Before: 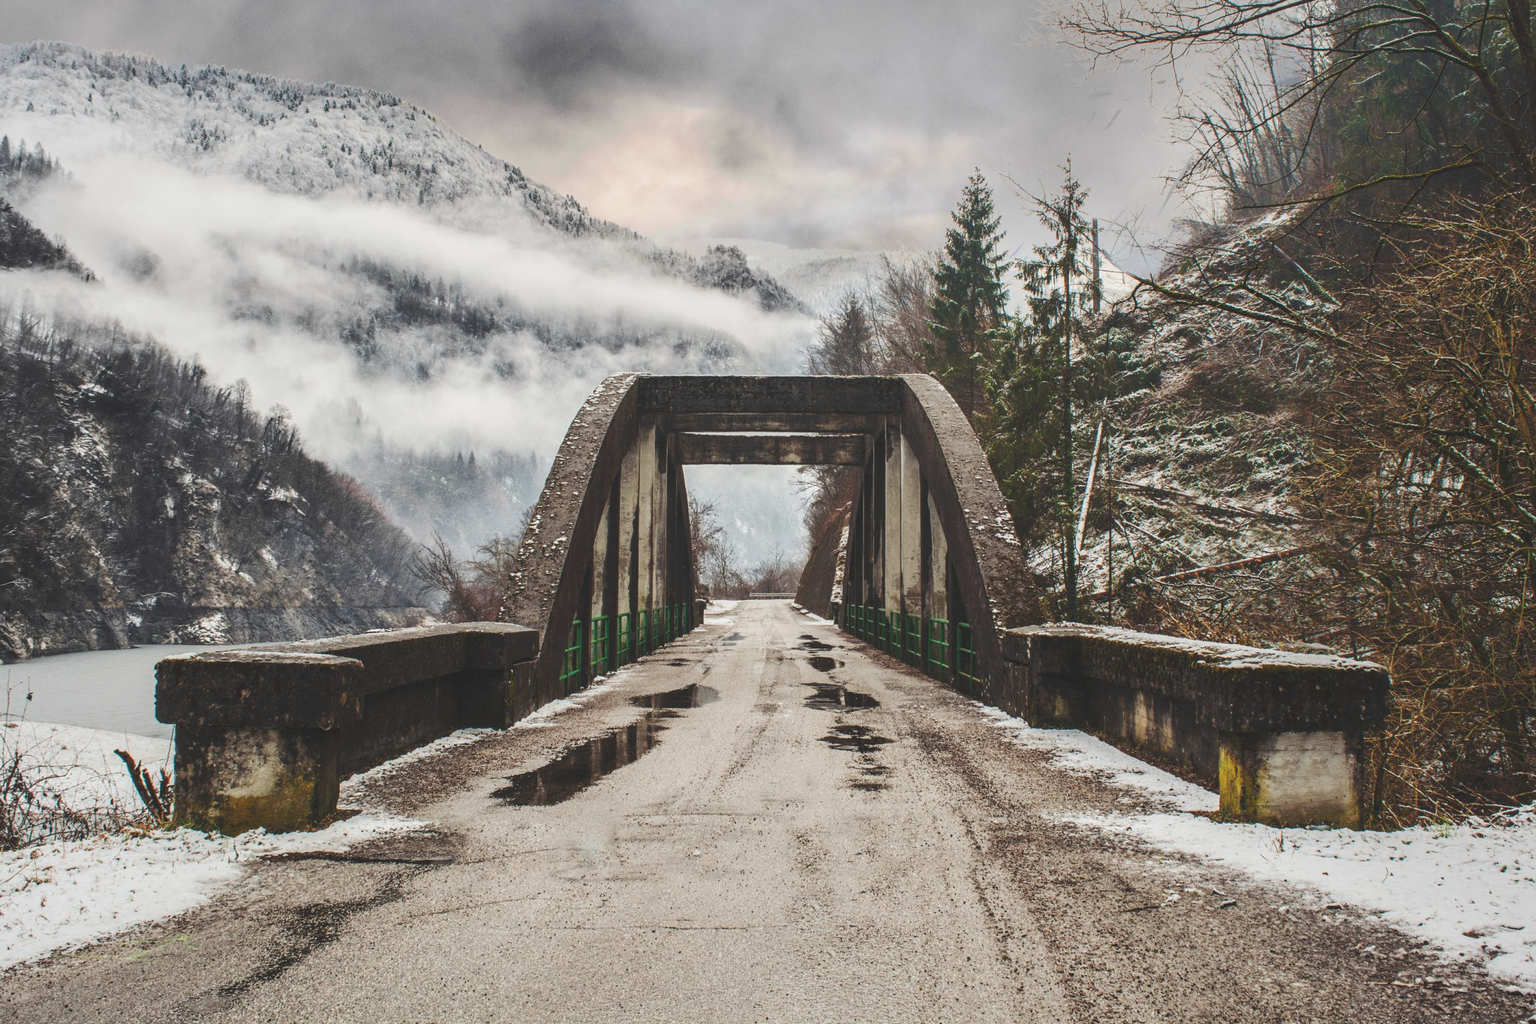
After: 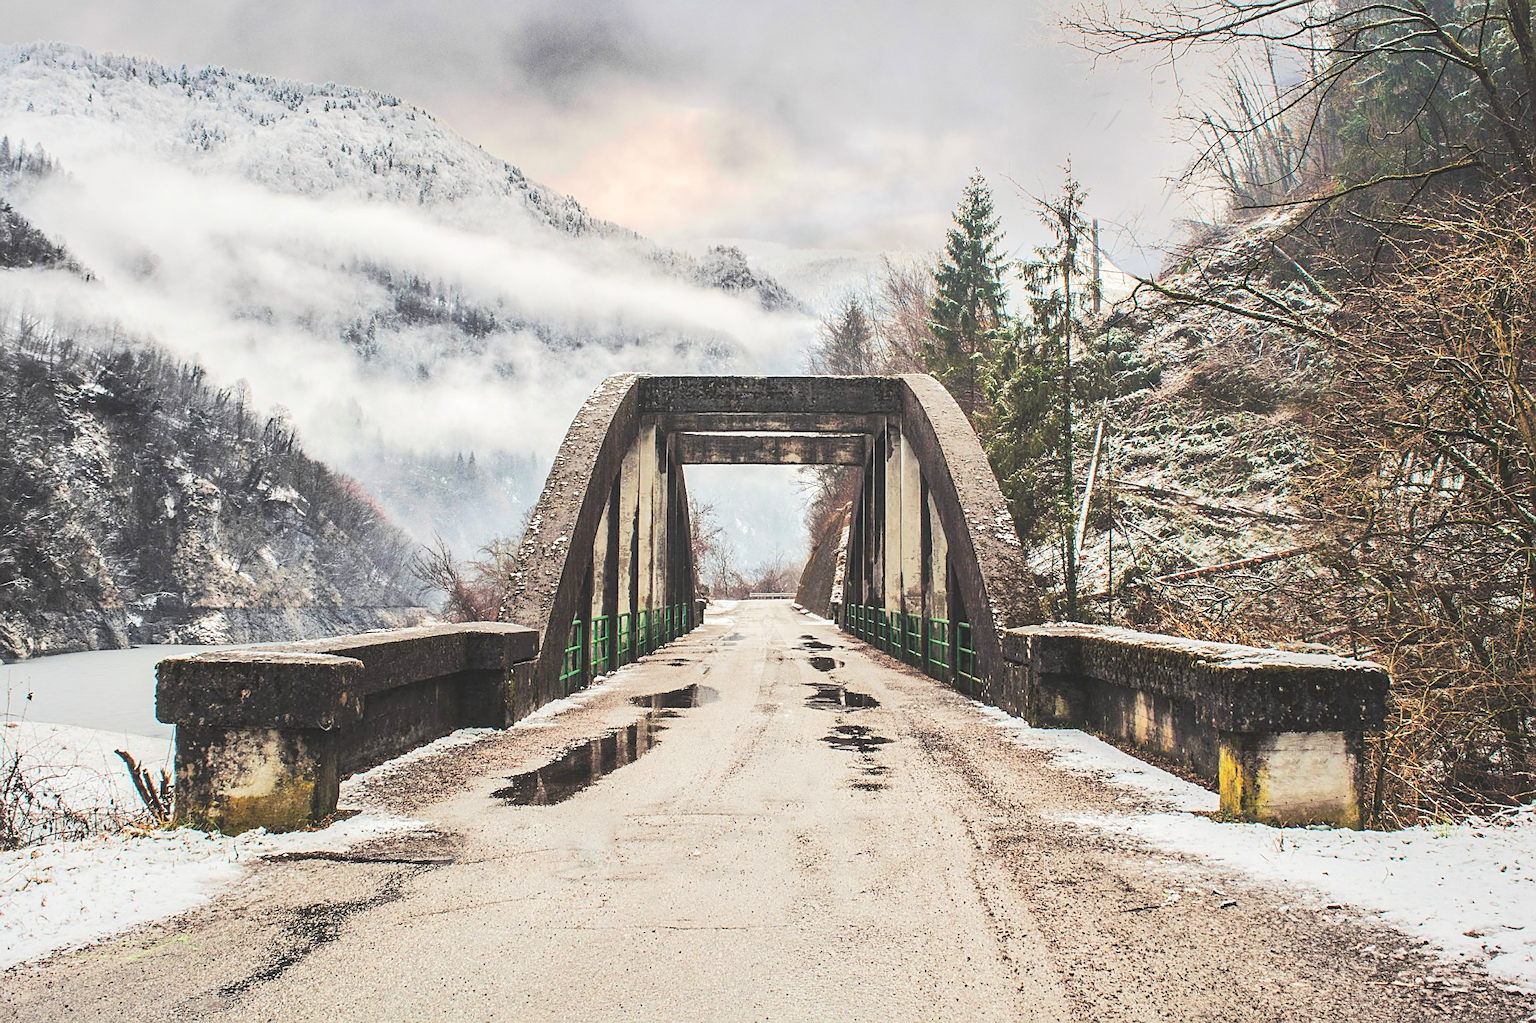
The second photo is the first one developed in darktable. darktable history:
sharpen: on, module defaults
tone equalizer: -7 EV 0.146 EV, -6 EV 0.612 EV, -5 EV 1.14 EV, -4 EV 1.31 EV, -3 EV 1.12 EV, -2 EV 0.6 EV, -1 EV 0.162 EV, edges refinement/feathering 500, mask exposure compensation -1.57 EV, preserve details no
local contrast: mode bilateral grid, contrast 19, coarseness 51, detail 119%, midtone range 0.2
